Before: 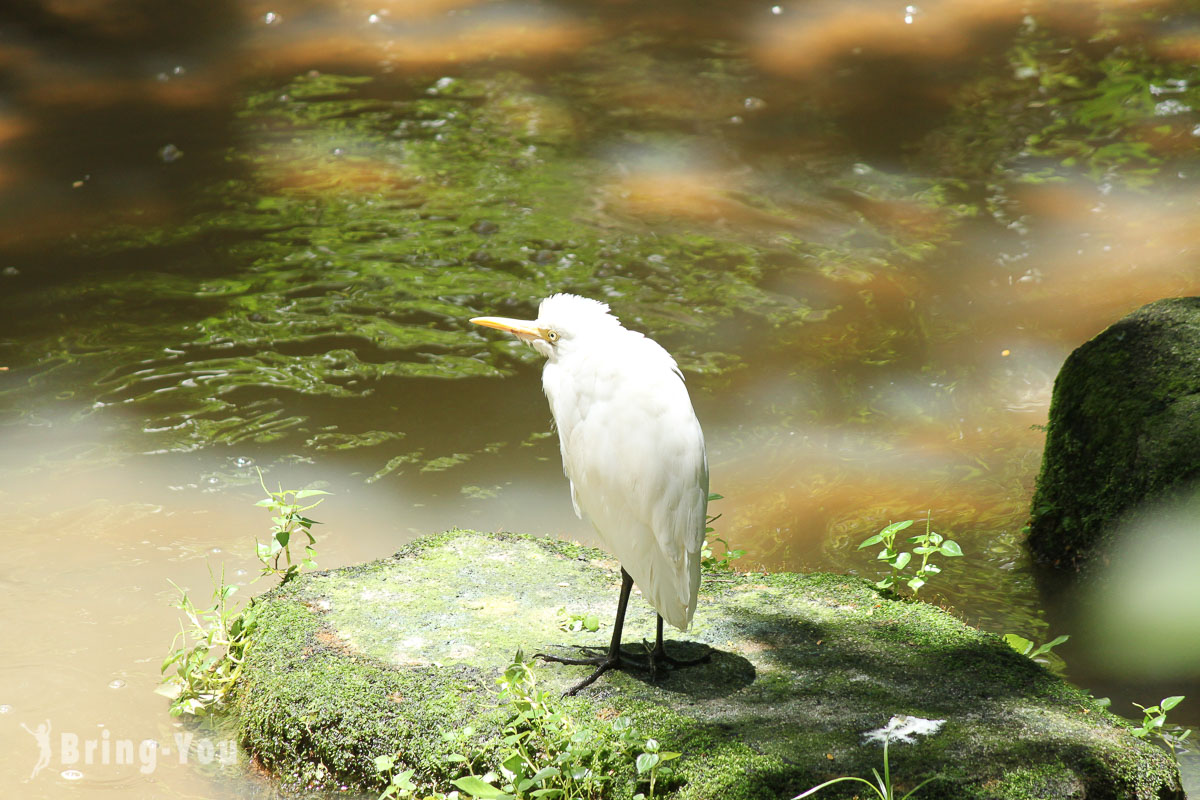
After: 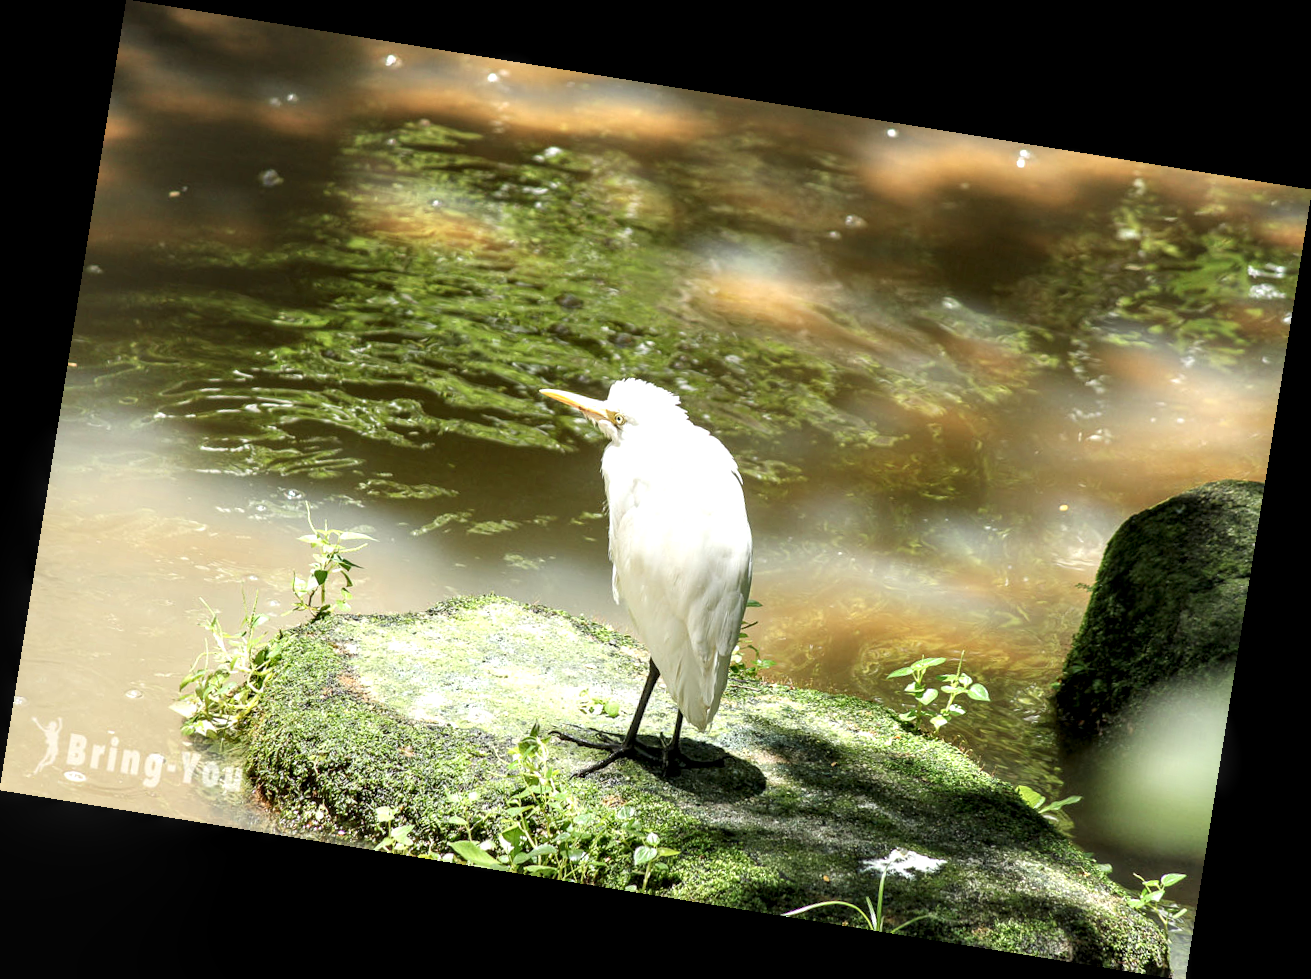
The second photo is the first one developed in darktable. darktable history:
local contrast: highlights 65%, shadows 54%, detail 169%, midtone range 0.514
rotate and perspective: rotation 9.12°, automatic cropping off
